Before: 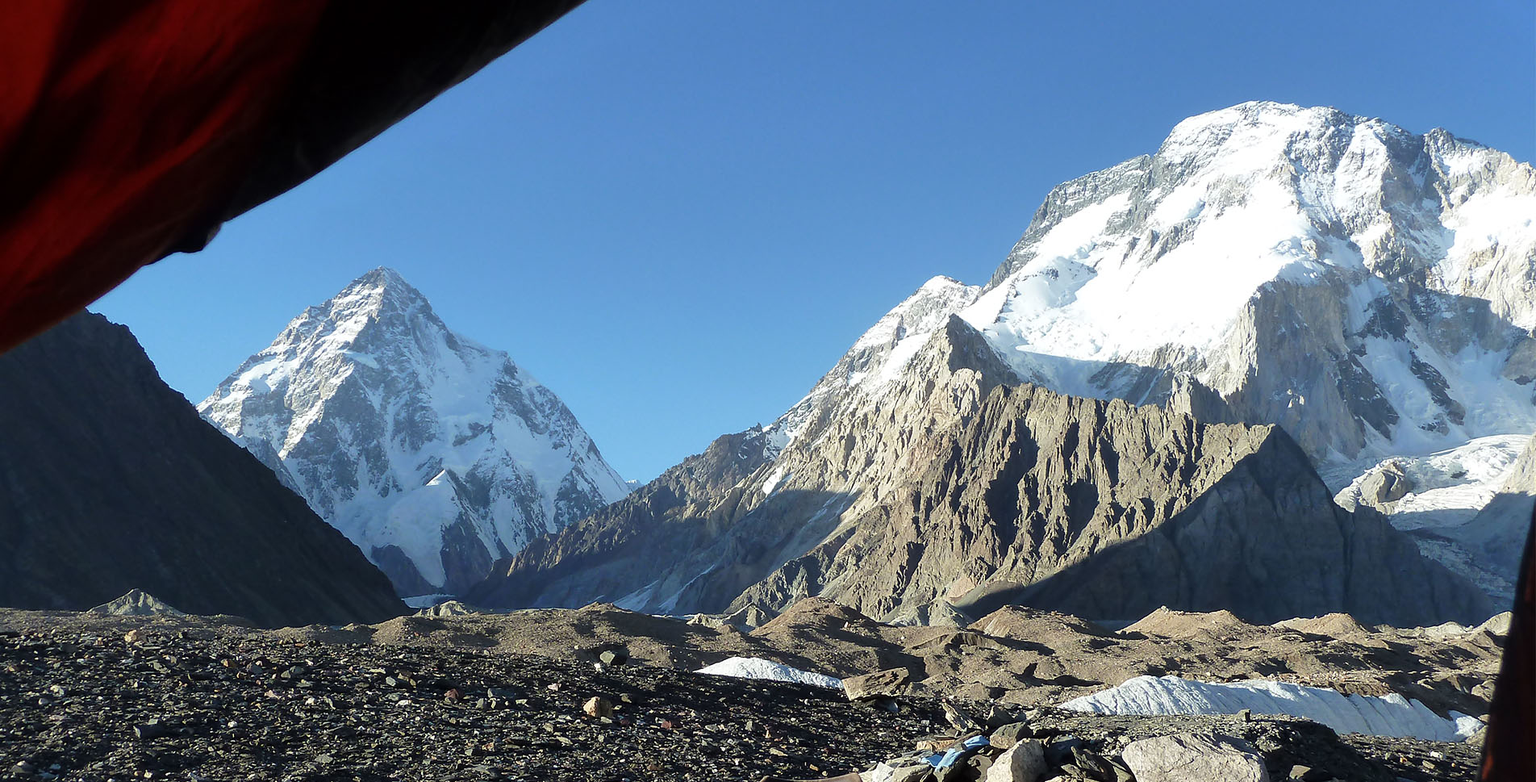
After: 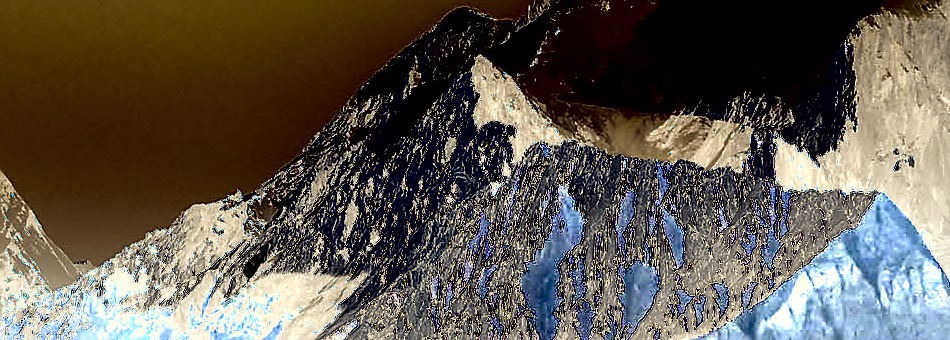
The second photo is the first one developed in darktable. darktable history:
color correction: highlights a* 1.47, highlights b* 17.71
exposure: exposure 2.994 EV, compensate exposure bias true, compensate highlight preservation false
local contrast: mode bilateral grid, contrast 50, coarseness 50, detail 150%, midtone range 0.2
tone curve: curves: ch0 [(0, 0) (0.003, 0.034) (0.011, 0.038) (0.025, 0.046) (0.044, 0.054) (0.069, 0.06) (0.1, 0.079) (0.136, 0.114) (0.177, 0.151) (0.224, 0.213) (0.277, 0.293) (0.335, 0.385) (0.399, 0.482) (0.468, 0.578) (0.543, 0.655) (0.623, 0.724) (0.709, 0.786) (0.801, 0.854) (0.898, 0.922) (1, 1)], preserve colors none
crop: left 36.905%, top 34.531%, right 13.169%, bottom 30.322%
shadows and highlights: low approximation 0.01, soften with gaussian
tone equalizer: -8 EV -1.11 EV, -7 EV -1.02 EV, -6 EV -0.887 EV, -5 EV -0.577 EV, -3 EV 0.587 EV, -2 EV 0.871 EV, -1 EV 1 EV, +0 EV 1.06 EV, mask exposure compensation -0.509 EV
sharpen: on, module defaults
